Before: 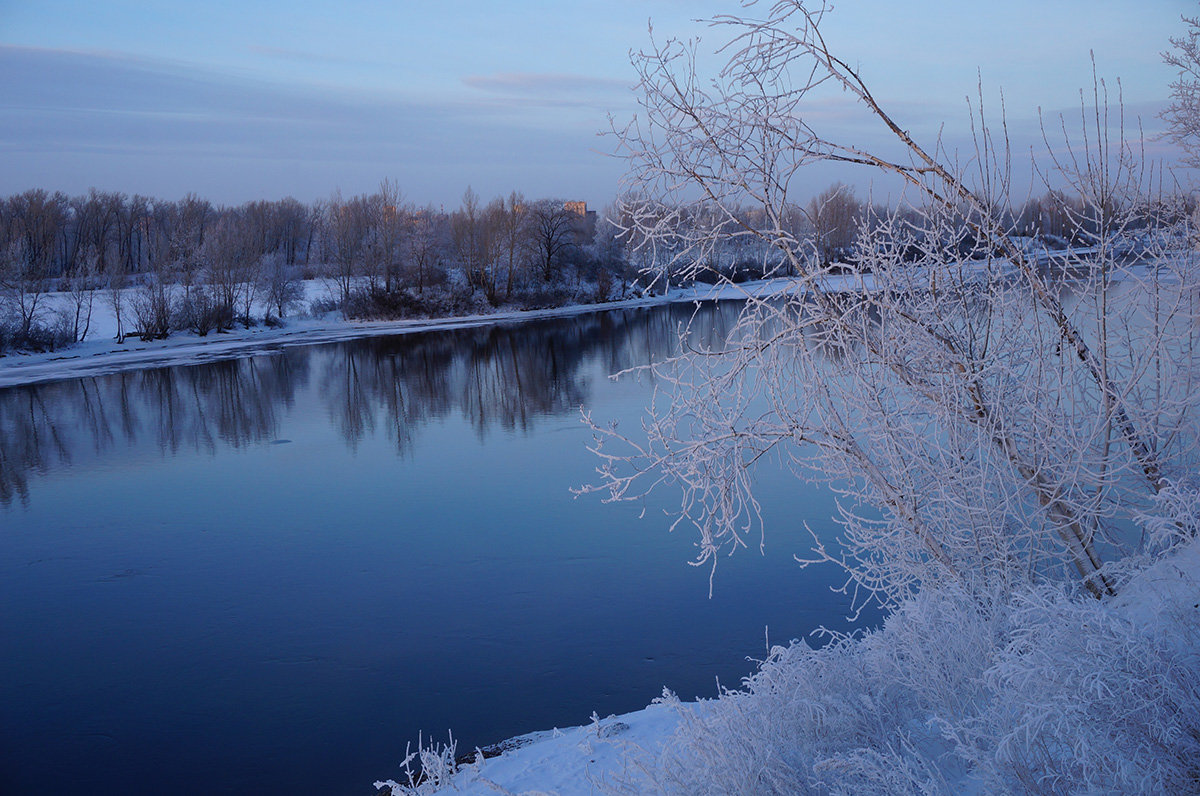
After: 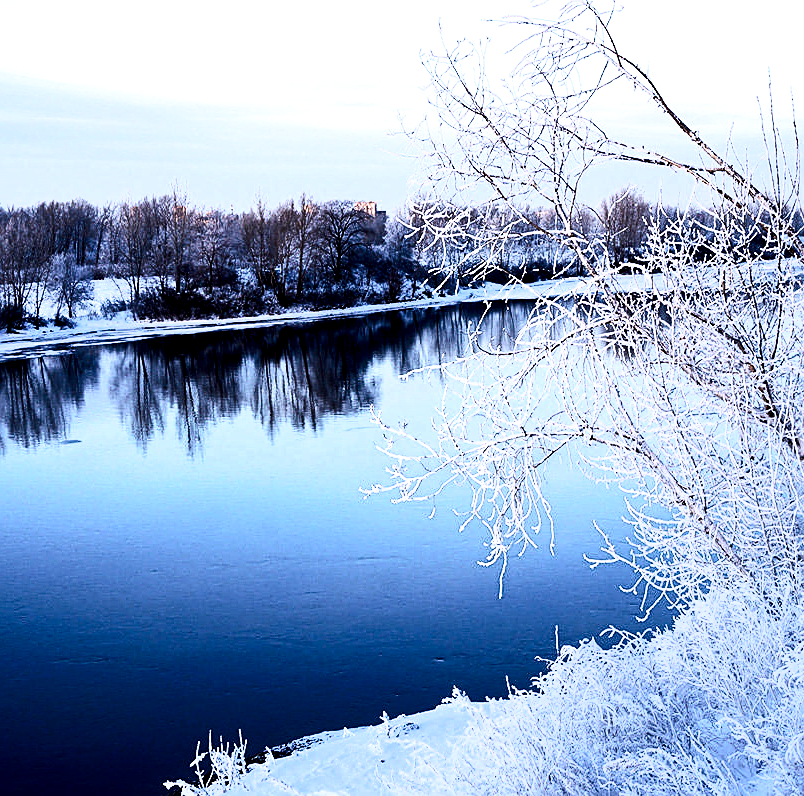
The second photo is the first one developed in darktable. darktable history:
local contrast: highlights 106%, shadows 102%, detail 120%, midtone range 0.2
sharpen: on, module defaults
filmic rgb: black relative exposure -8.28 EV, white relative exposure 2.23 EV, hardness 7.19, latitude 85.66%, contrast 1.7, highlights saturation mix -3.55%, shadows ↔ highlights balance -2.18%, color science v6 (2022)
contrast brightness saturation: contrast 0.313, brightness -0.085, saturation 0.168
crop and rotate: left 17.548%, right 15.439%
exposure: black level correction 0, exposure 0.934 EV, compensate highlight preservation false
